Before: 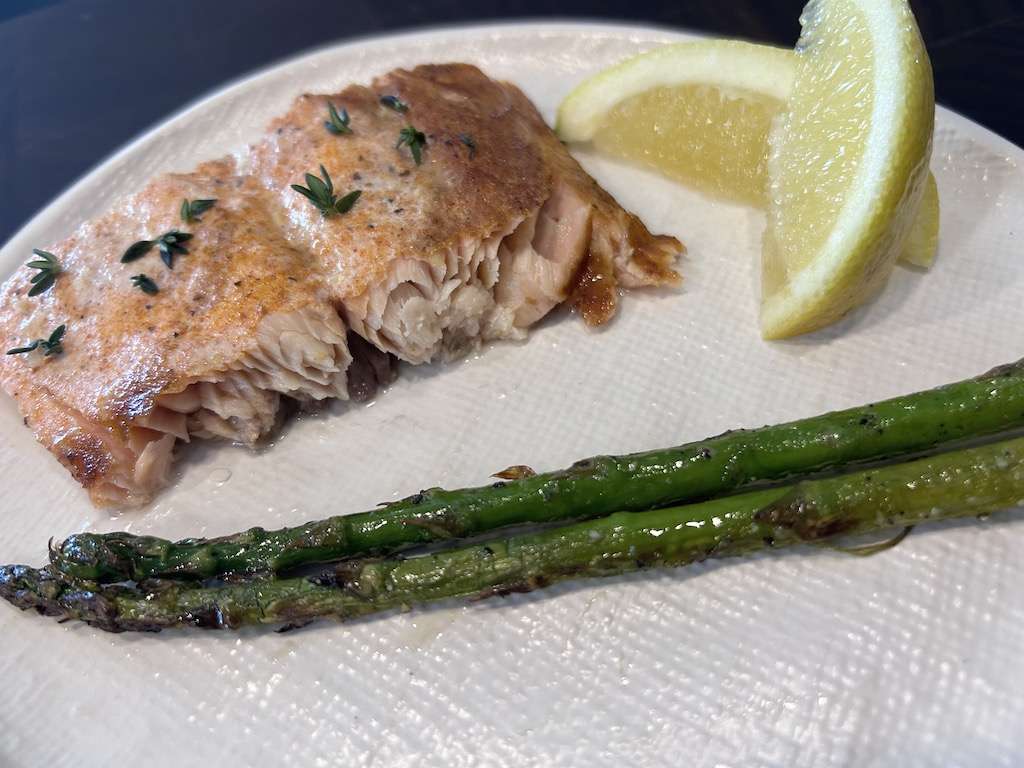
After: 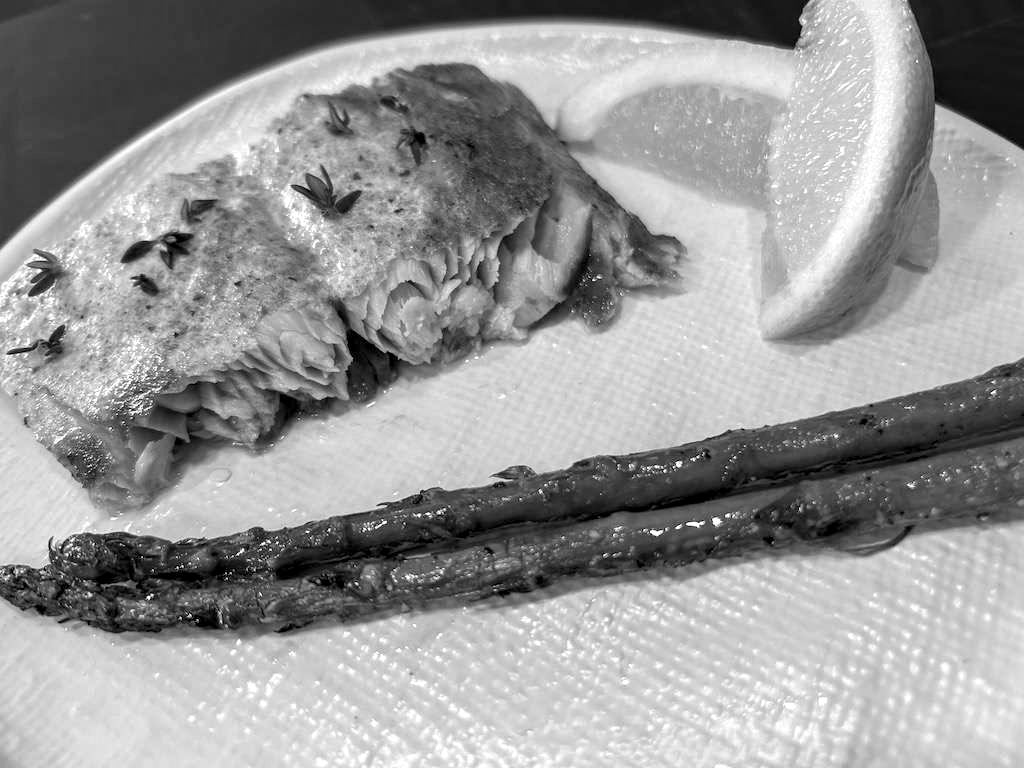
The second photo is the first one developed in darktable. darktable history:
monochrome: size 3.1
levels: levels [0.016, 0.484, 0.953]
local contrast: detail 130%
